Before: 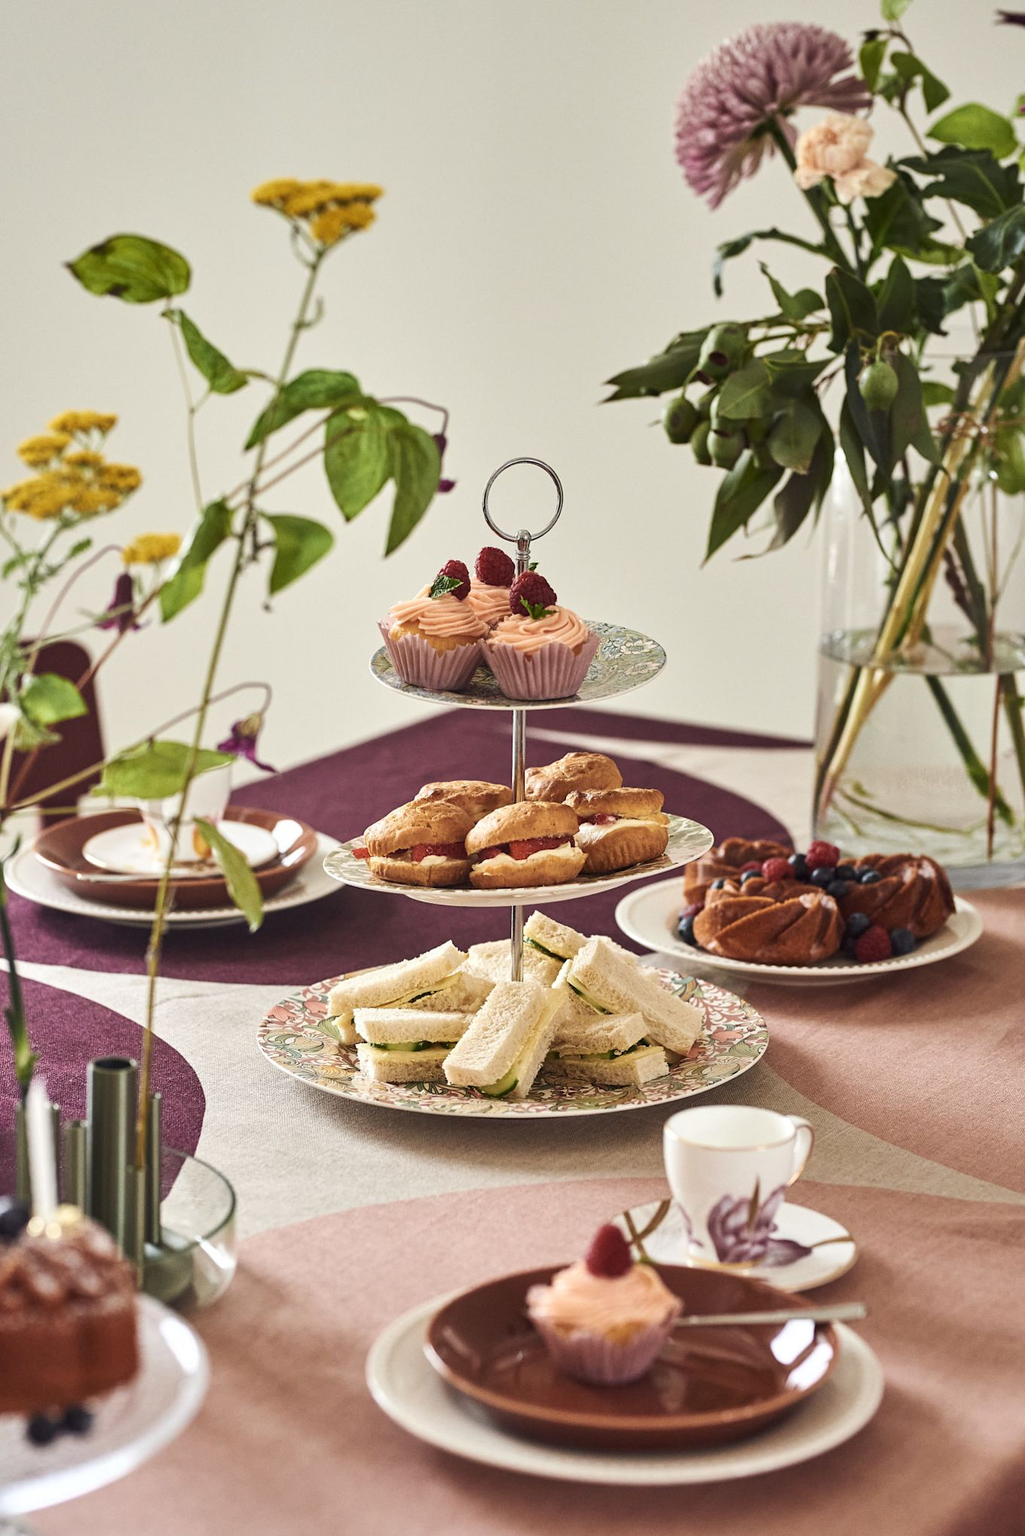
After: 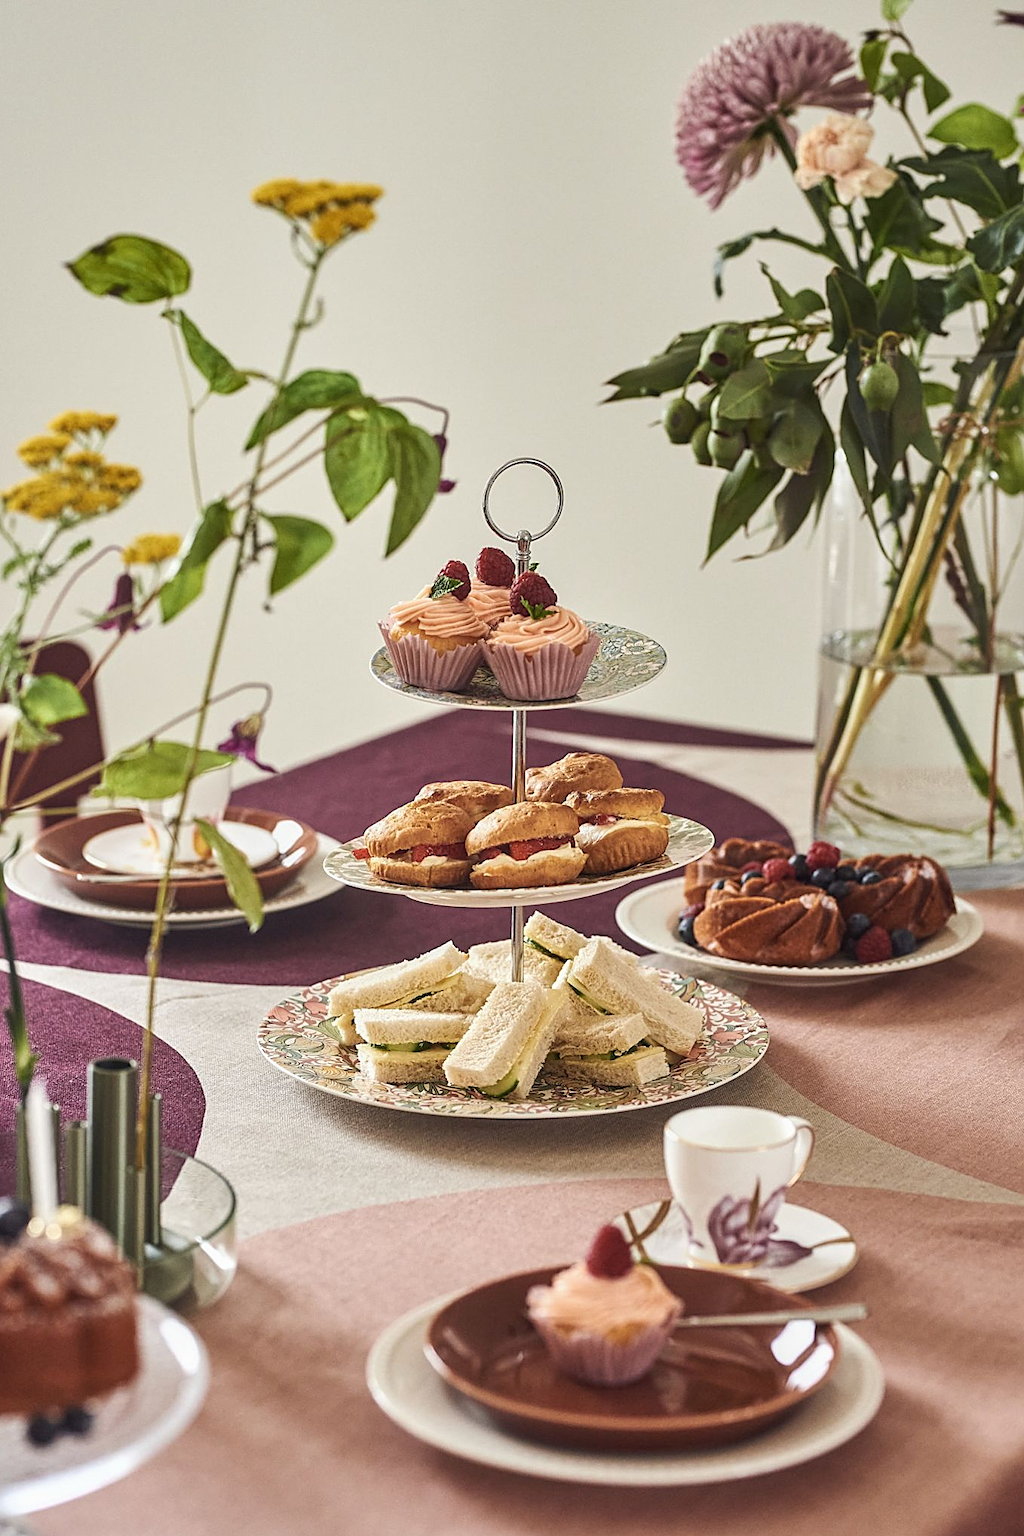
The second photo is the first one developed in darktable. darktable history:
crop: left 0.044%
local contrast: detail 109%
sharpen: on, module defaults
